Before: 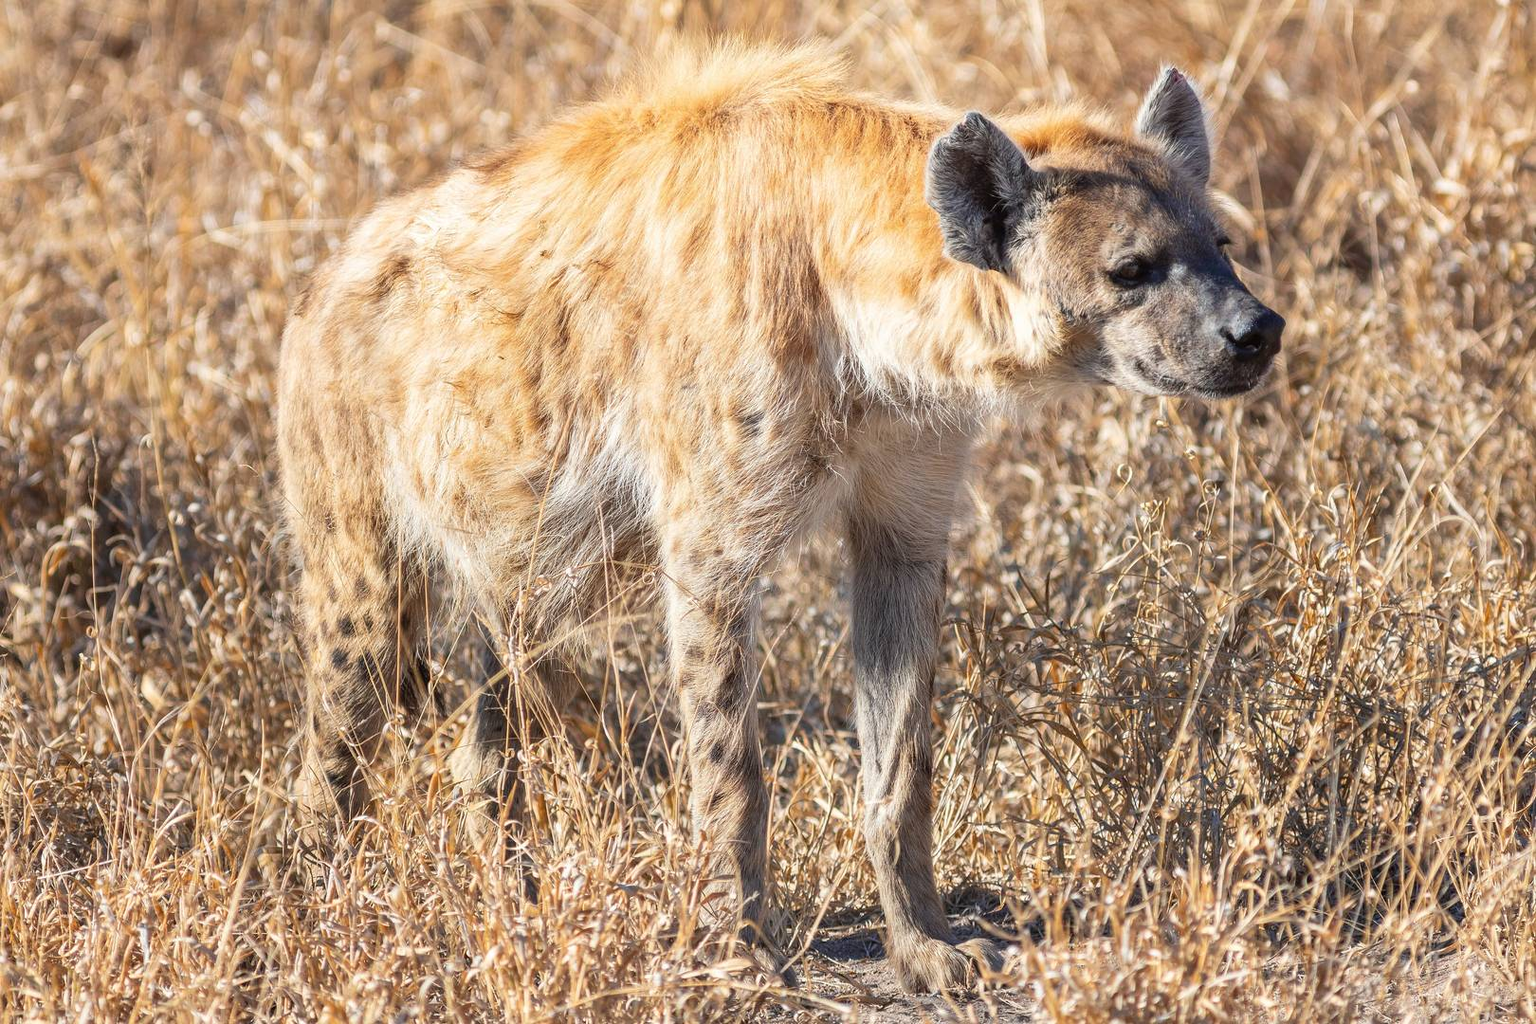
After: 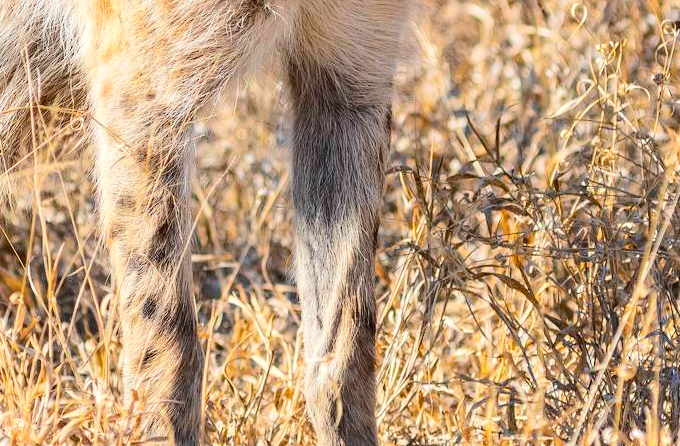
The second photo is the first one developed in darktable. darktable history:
tone curve: curves: ch0 [(0, 0) (0.003, 0.019) (0.011, 0.021) (0.025, 0.023) (0.044, 0.026) (0.069, 0.037) (0.1, 0.059) (0.136, 0.088) (0.177, 0.138) (0.224, 0.199) (0.277, 0.279) (0.335, 0.376) (0.399, 0.481) (0.468, 0.581) (0.543, 0.658) (0.623, 0.735) (0.709, 0.8) (0.801, 0.861) (0.898, 0.928) (1, 1)], color space Lab, independent channels, preserve colors none
color balance rgb: perceptual saturation grading › global saturation 30.307%, global vibrance 20%
crop: left 37.518%, top 45.089%, right 20.505%, bottom 13.575%
levels: levels [0, 0.492, 0.984]
